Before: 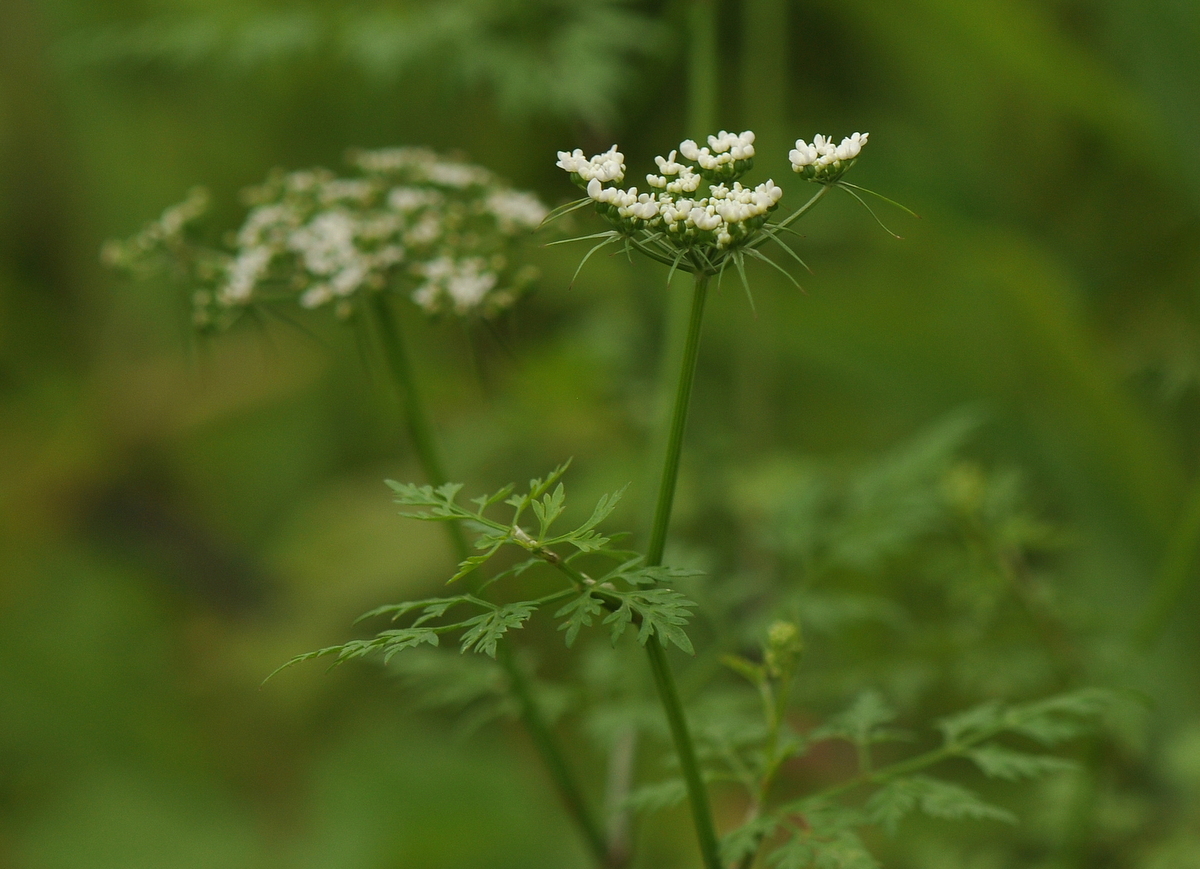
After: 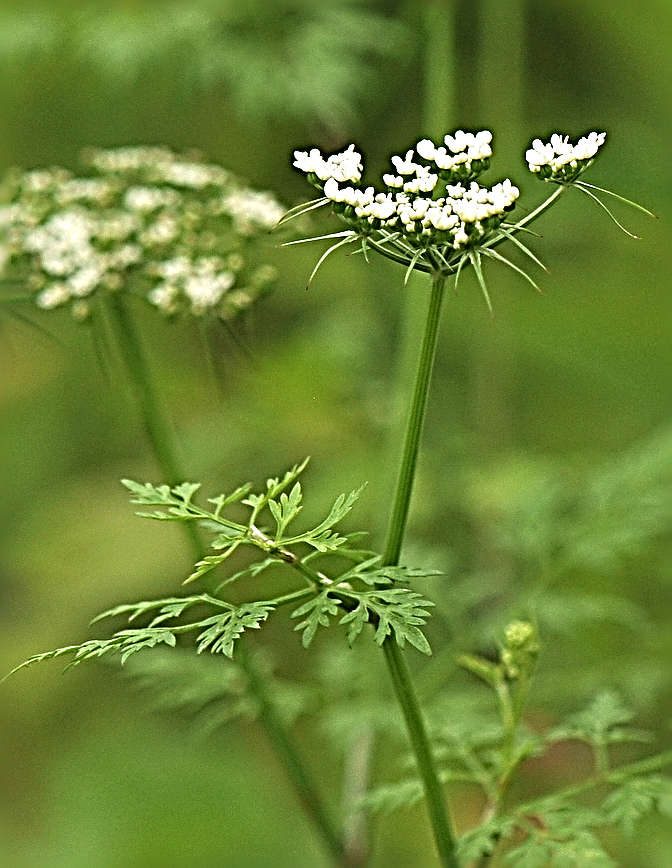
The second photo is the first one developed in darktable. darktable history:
exposure: black level correction 0, exposure 1 EV, compensate highlight preservation false
contrast brightness saturation: contrast 0.011, saturation -0.052
sharpen: radius 4.03, amount 1.984
crop: left 21.977%, right 22.013%, bottom 0.013%
